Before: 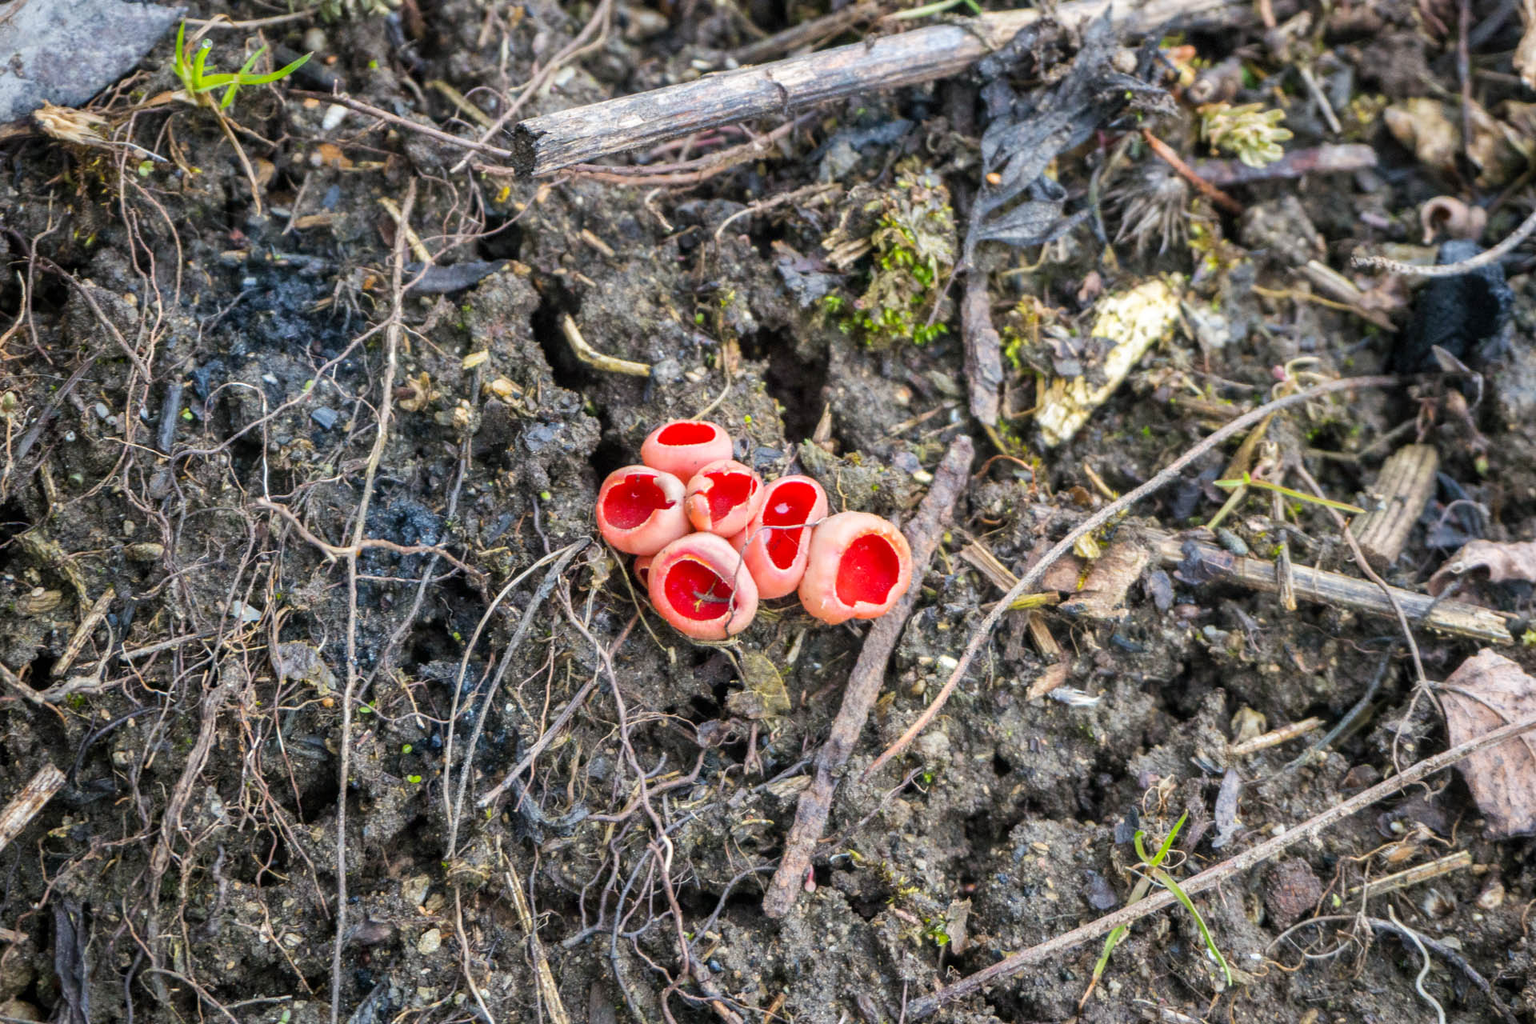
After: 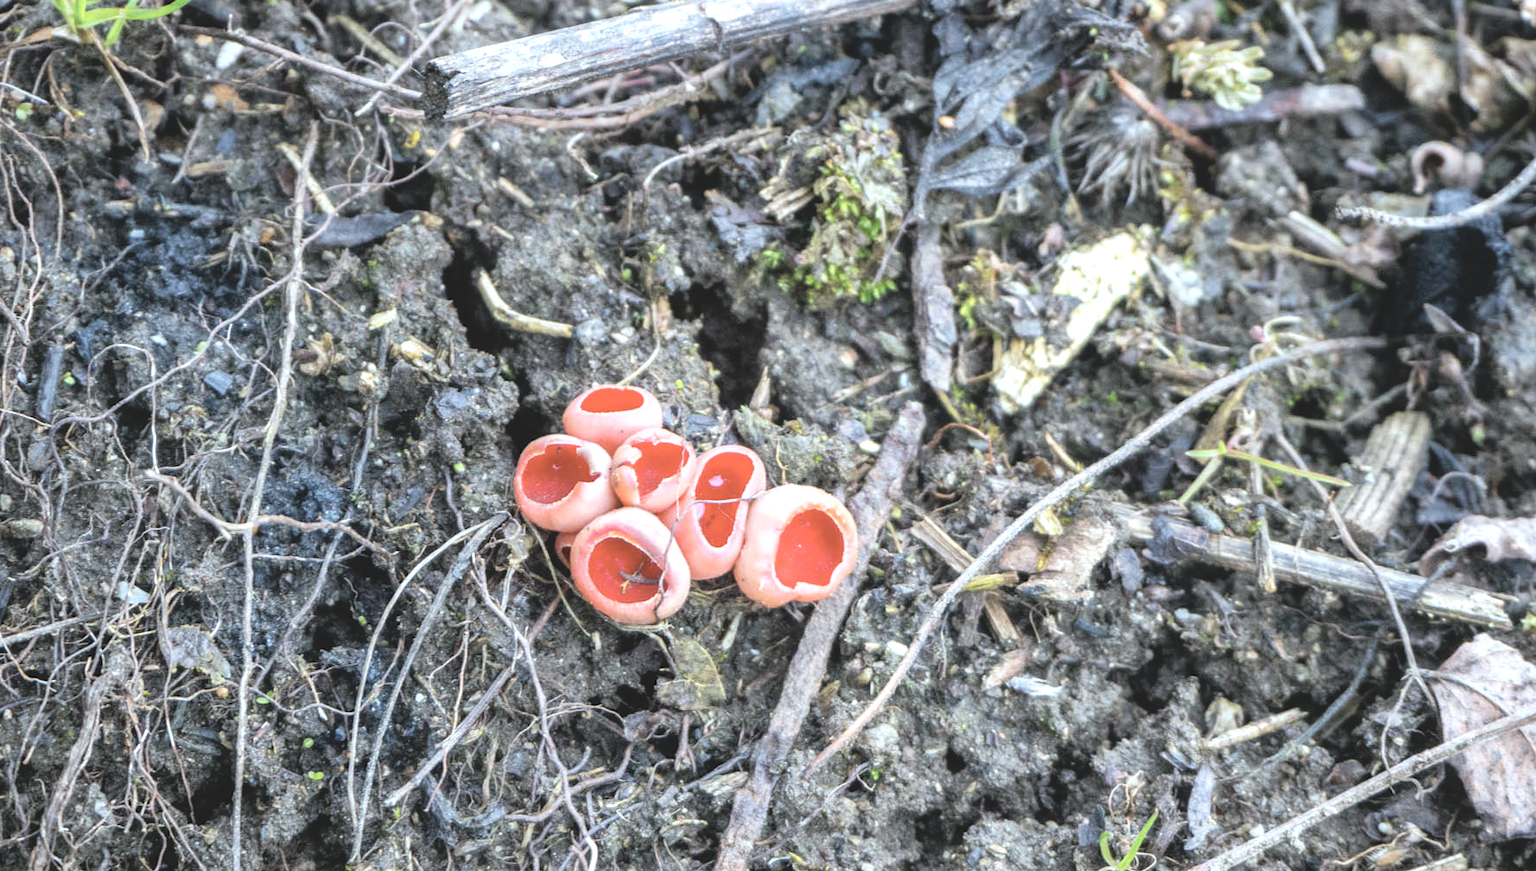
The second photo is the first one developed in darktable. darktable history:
contrast brightness saturation: contrast -0.249, saturation -0.432
tone equalizer: -8 EV -1.08 EV, -7 EV -1.03 EV, -6 EV -0.891 EV, -5 EV -0.571 EV, -3 EV 0.582 EV, -2 EV 0.871 EV, -1 EV 1.01 EV, +0 EV 1.06 EV
color calibration: illuminant F (fluorescent), F source F9 (Cool White Deluxe 4150 K) – high CRI, x 0.374, y 0.373, temperature 4163.2 K, gamut compression 0.981
exposure: compensate highlight preservation false
crop: left 8.098%, top 6.524%, bottom 15.235%
